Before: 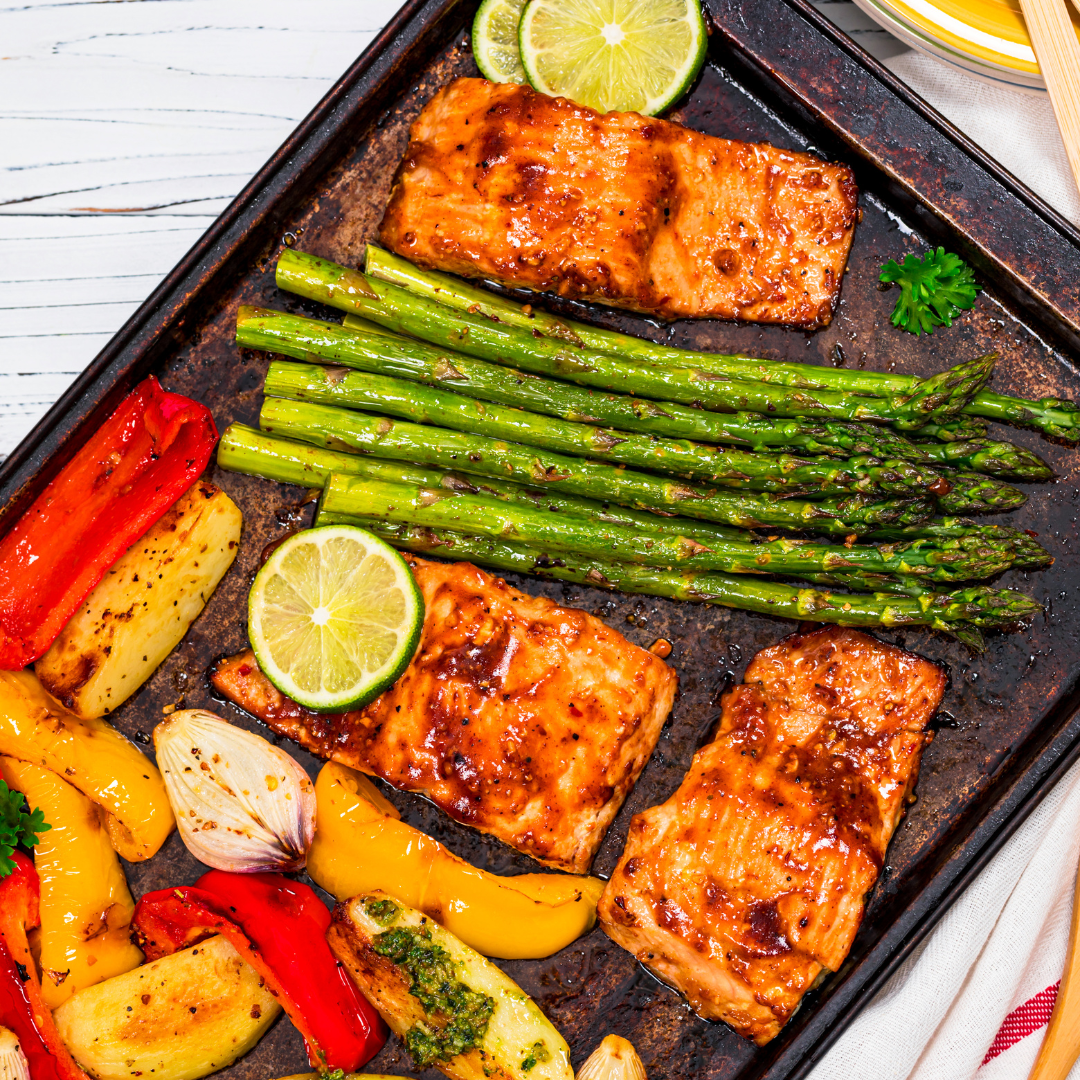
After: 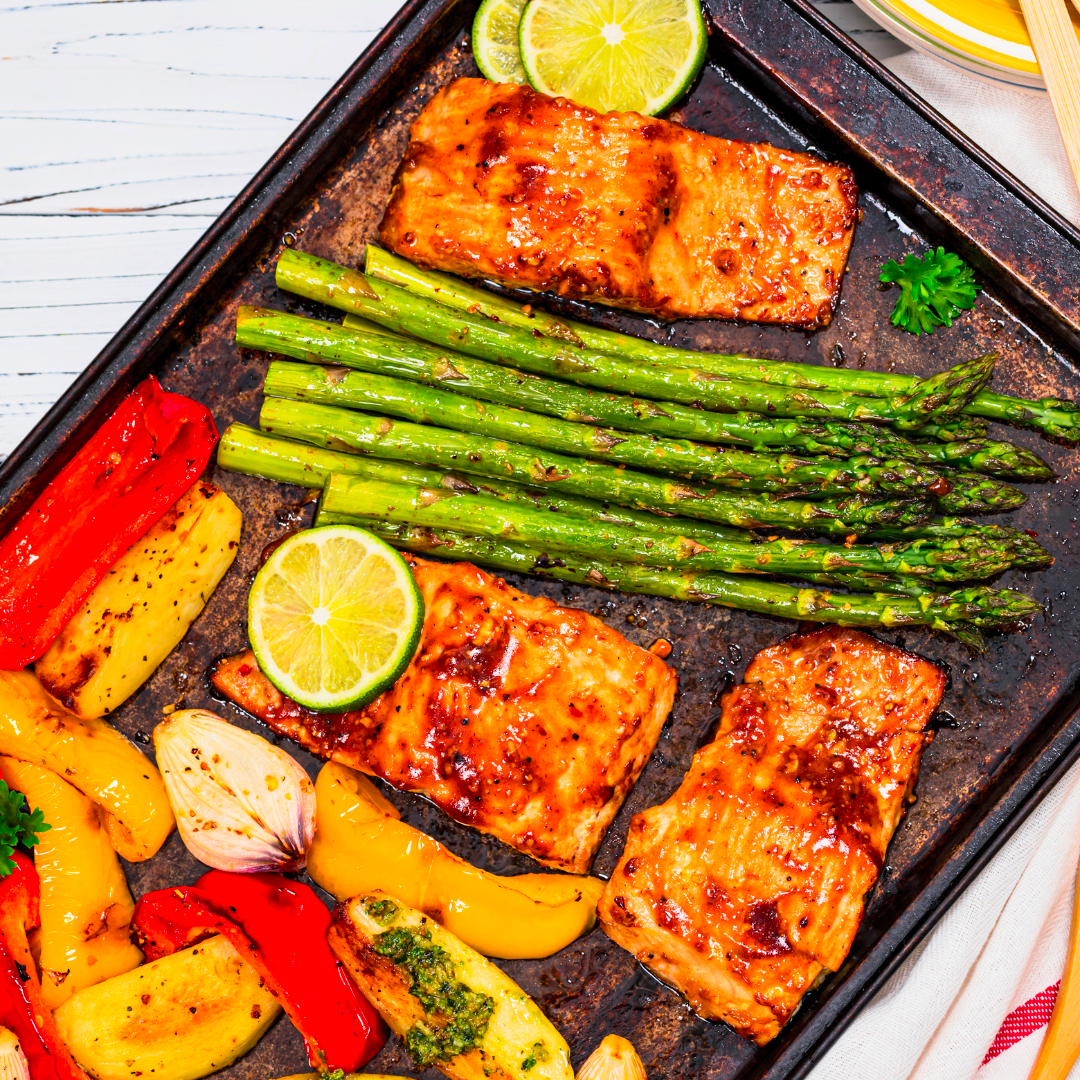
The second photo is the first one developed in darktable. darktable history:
contrast brightness saturation: contrast 0.2, brightness 0.16, saturation 0.22
shadows and highlights: shadows -20, white point adjustment -2, highlights -35
